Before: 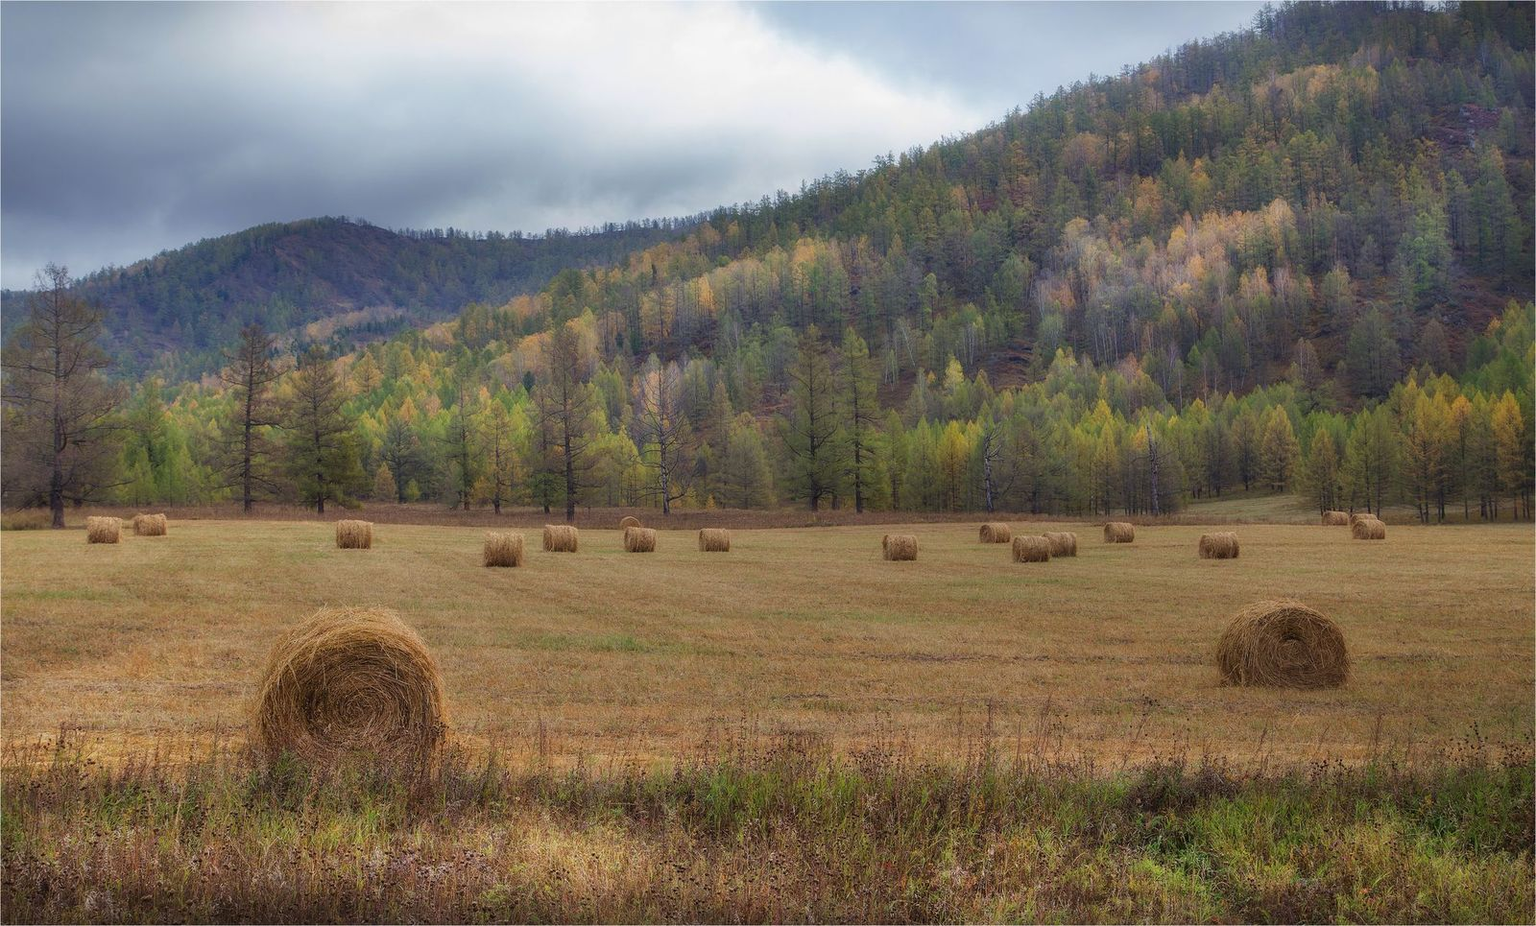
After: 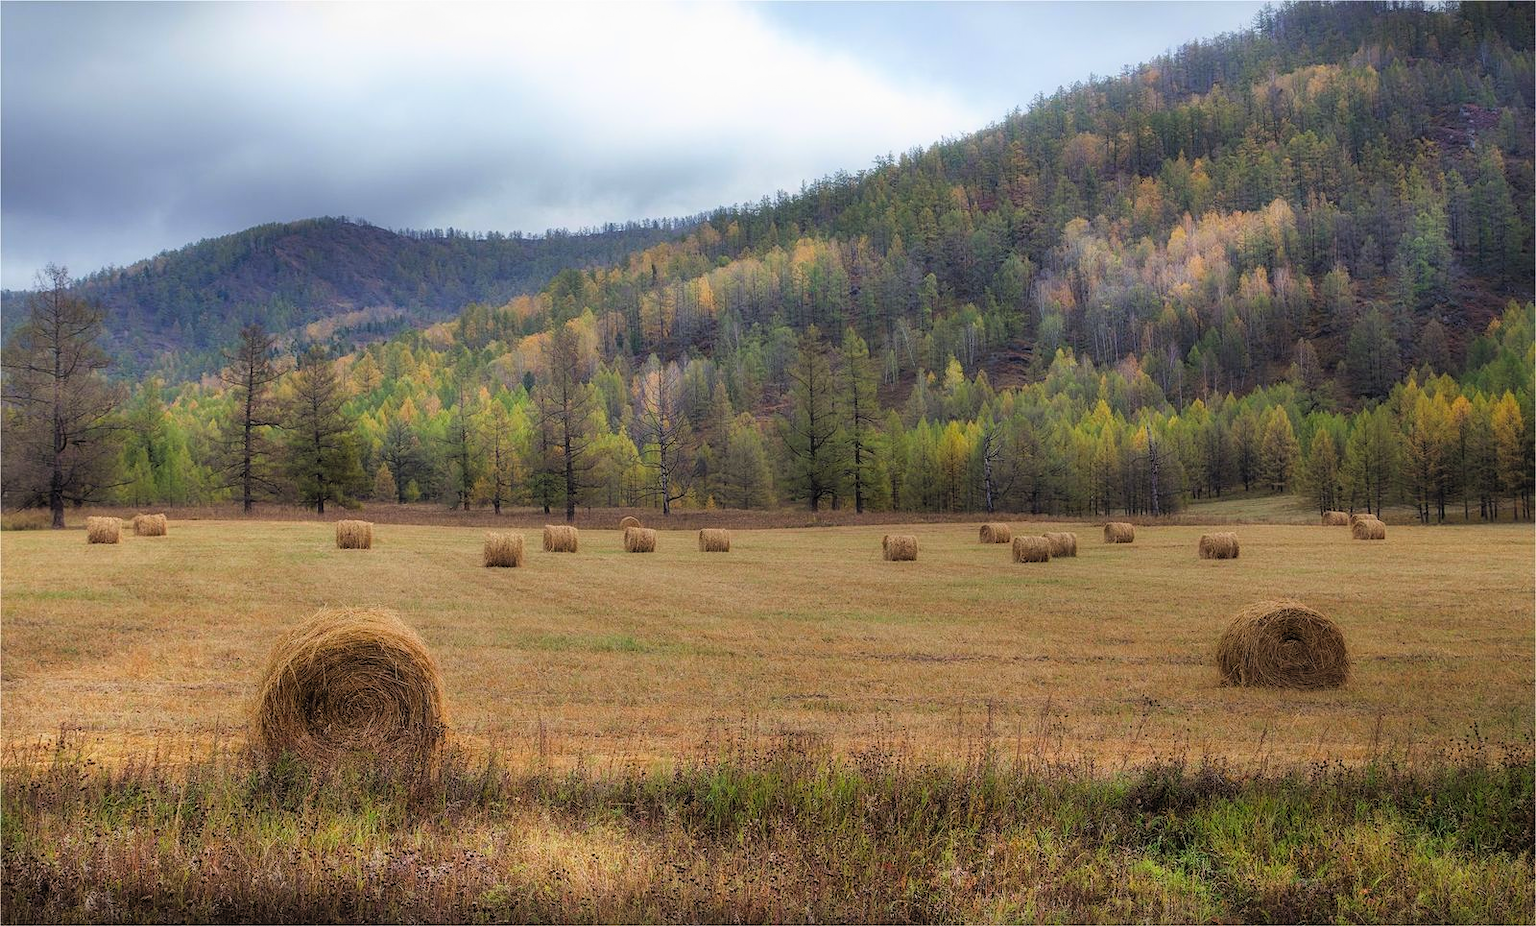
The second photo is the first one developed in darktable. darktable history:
contrast brightness saturation: contrast 0.073, brightness 0.084, saturation 0.18
contrast equalizer: y [[0.5, 0.486, 0.447, 0.446, 0.489, 0.5], [0.5 ×6], [0.5 ×6], [0 ×6], [0 ×6]]
filmic rgb: black relative exposure -8.7 EV, white relative exposure 2.72 EV, target black luminance 0%, hardness 6.26, latitude 77.26%, contrast 1.326, shadows ↔ highlights balance -0.342%
